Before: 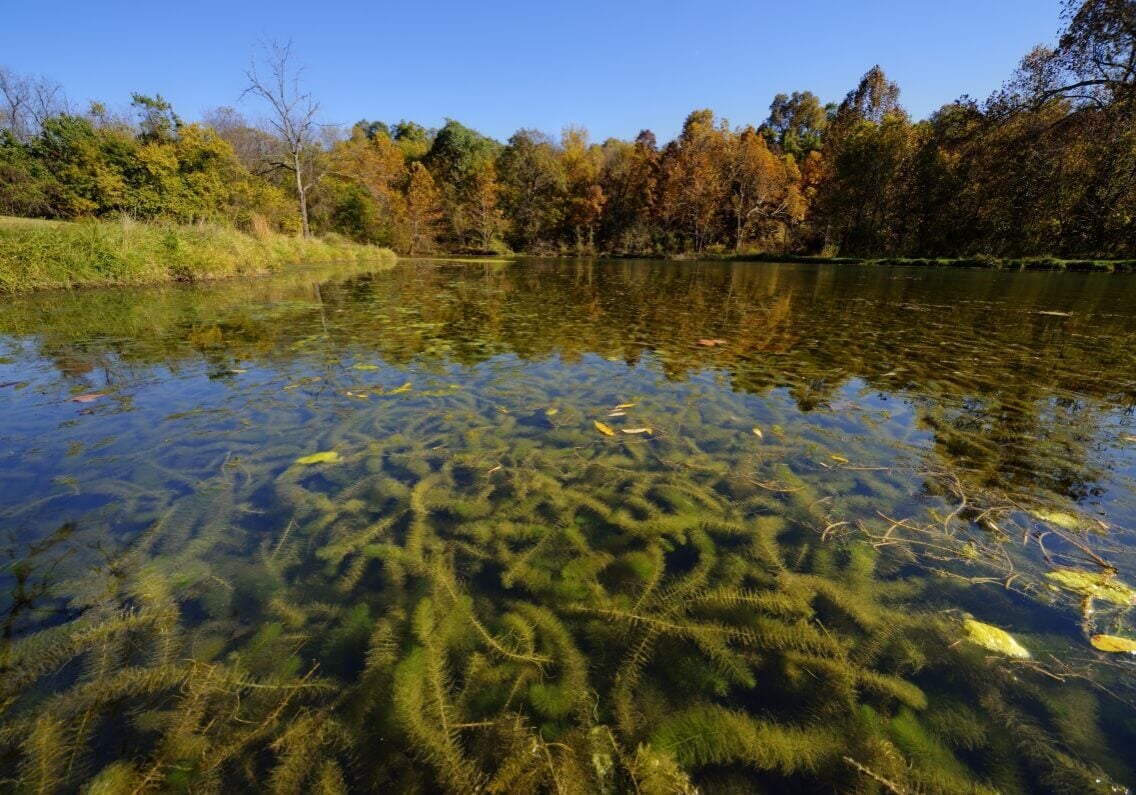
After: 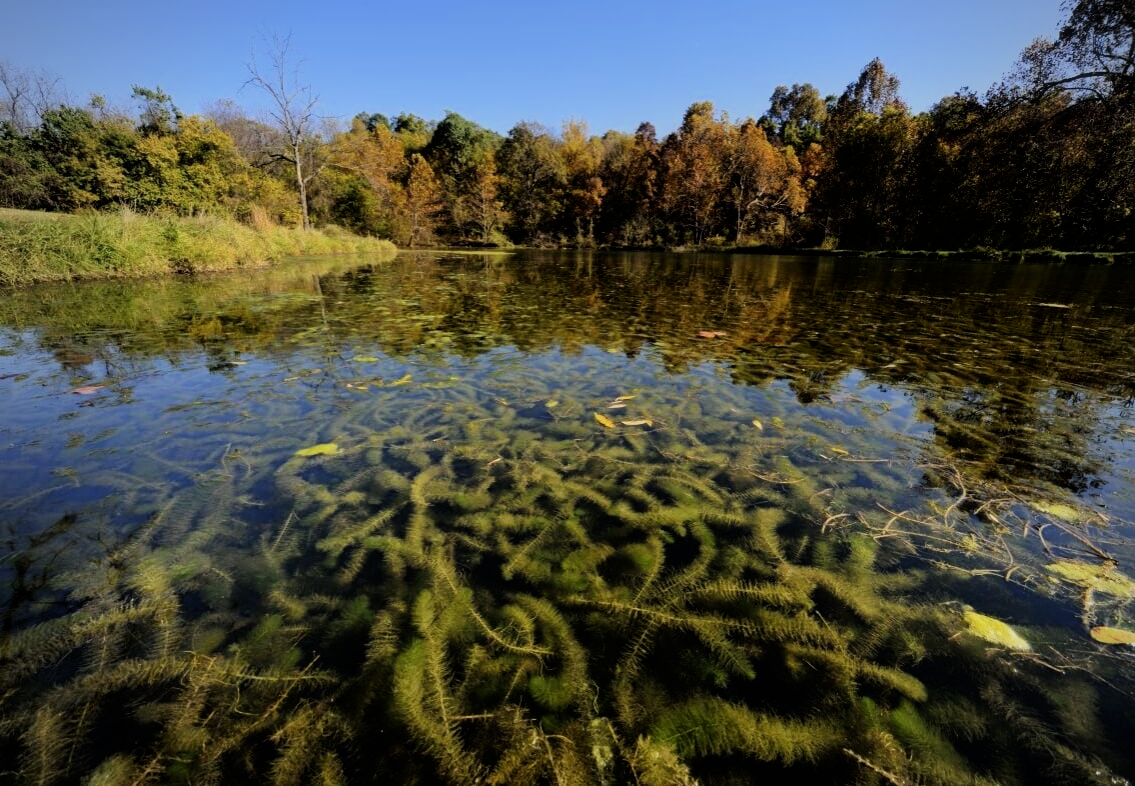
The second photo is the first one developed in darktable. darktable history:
crop: top 1.049%, right 0.001%
vignetting: fall-off radius 81.94%
filmic rgb: hardness 4.17, contrast 1.364, color science v6 (2022)
exposure: exposure 0.131 EV, compensate highlight preservation false
shadows and highlights: shadows -20, white point adjustment -2, highlights -35
haze removal: strength -0.05
